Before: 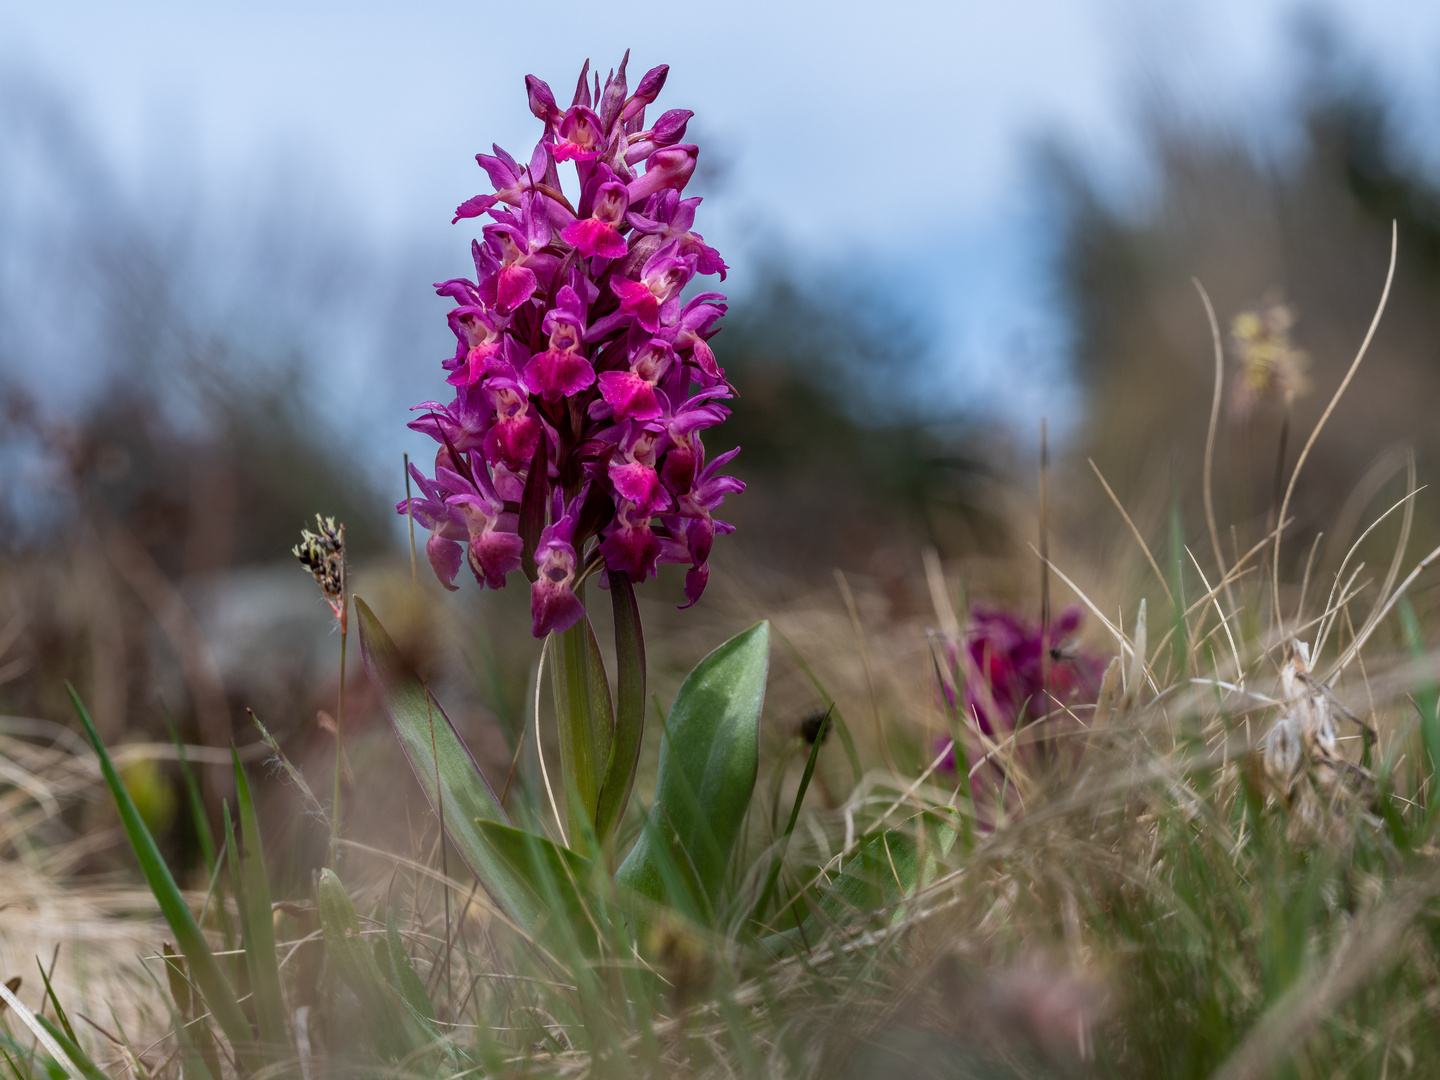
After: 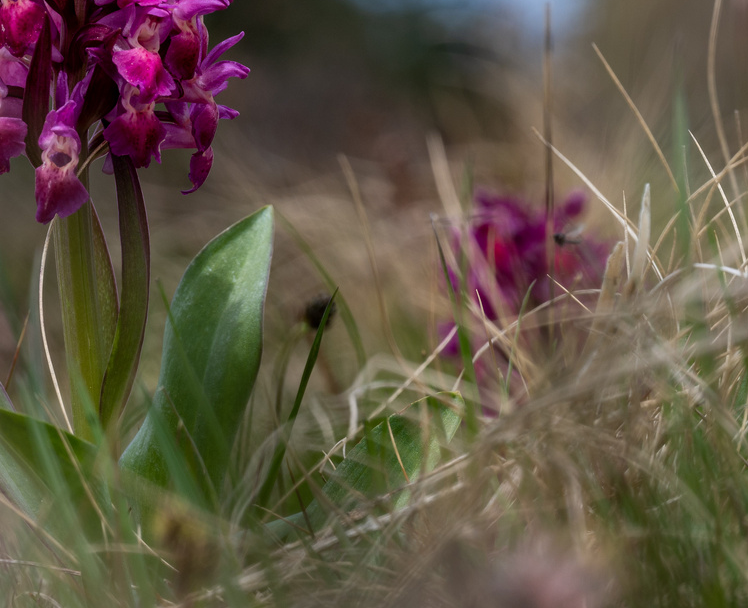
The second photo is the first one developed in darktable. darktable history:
crop: left 34.446%, top 38.5%, right 13.546%, bottom 5.13%
